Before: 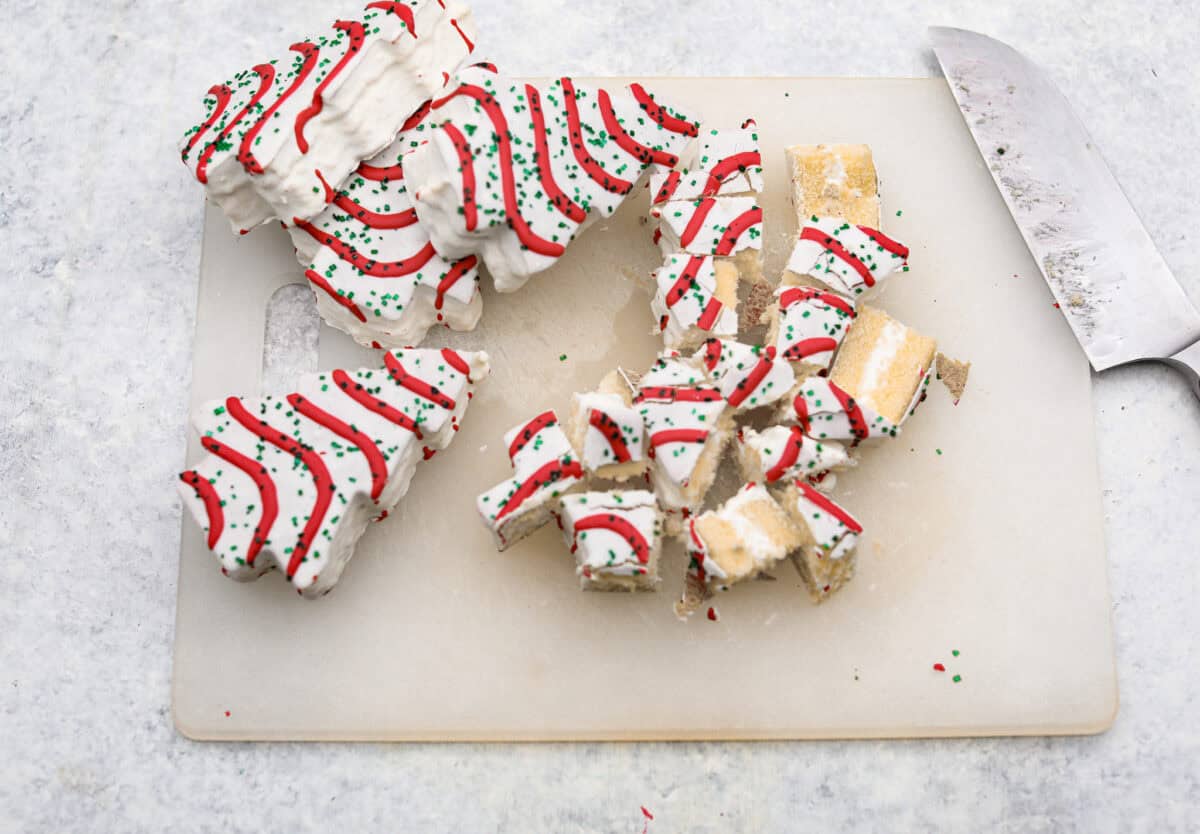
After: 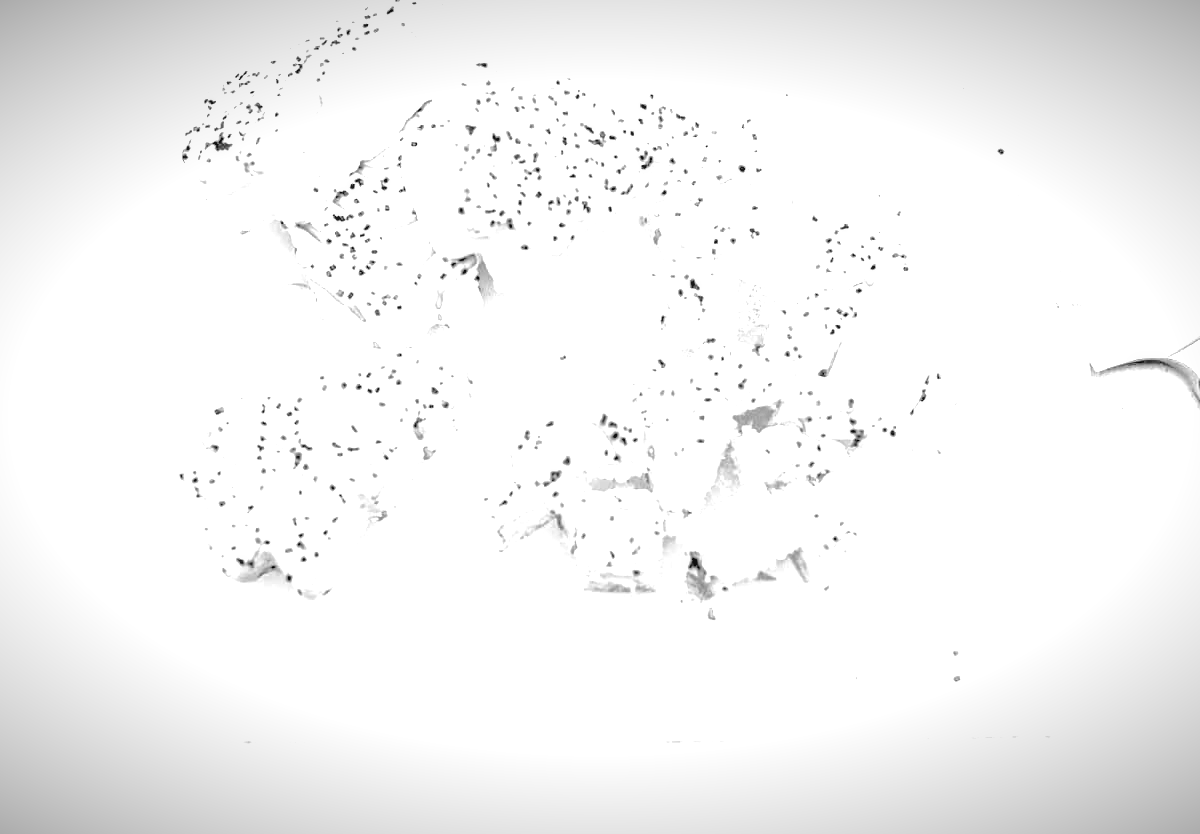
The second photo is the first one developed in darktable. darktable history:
vignetting: fall-off start 98.29%, fall-off radius 100%, brightness -1, saturation 0.5, width/height ratio 1.428
local contrast: on, module defaults
levels: mode automatic, black 0.023%, white 99.97%, levels [0.062, 0.494, 0.925]
rgb levels: levels [[0.034, 0.472, 0.904], [0, 0.5, 1], [0, 0.5, 1]]
monochrome: on, module defaults
color zones: curves: ch1 [(0.077, 0.436) (0.25, 0.5) (0.75, 0.5)]
white balance: red 4.26, blue 1.802
filmic rgb: black relative exposure -4 EV, white relative exposure 3 EV, hardness 3.02, contrast 1.4
